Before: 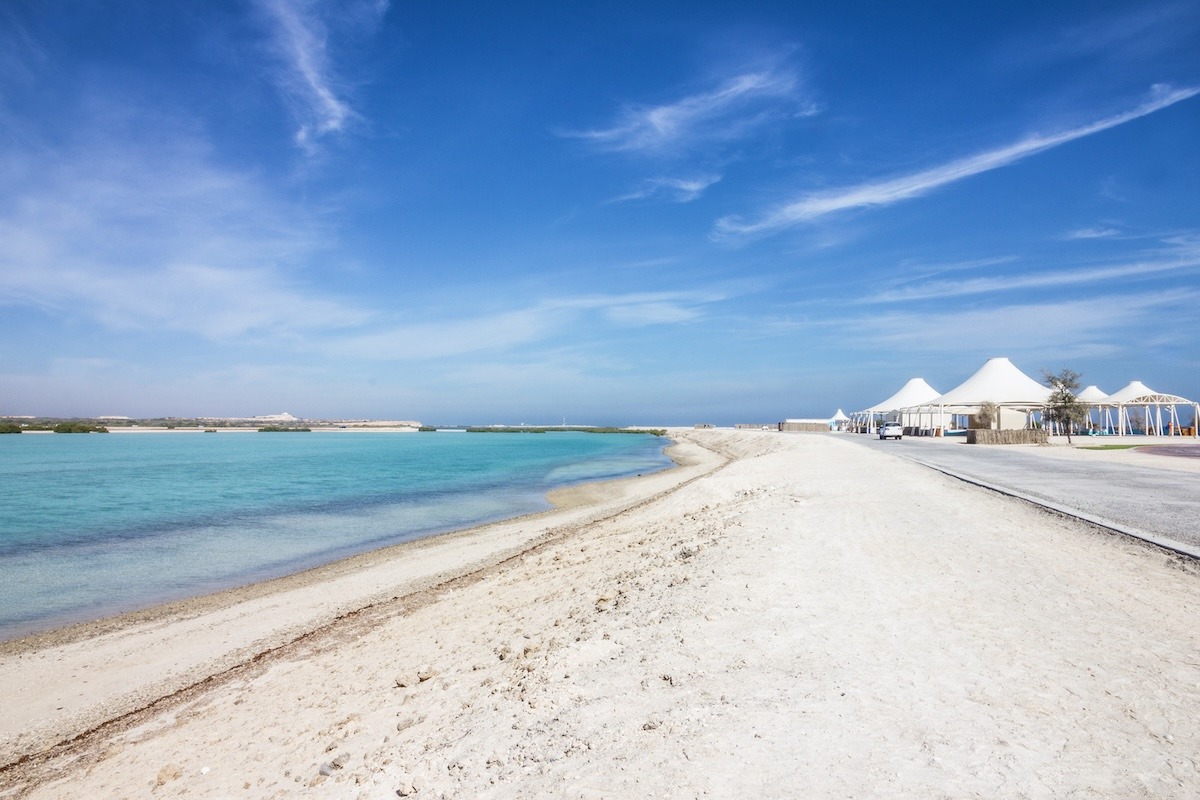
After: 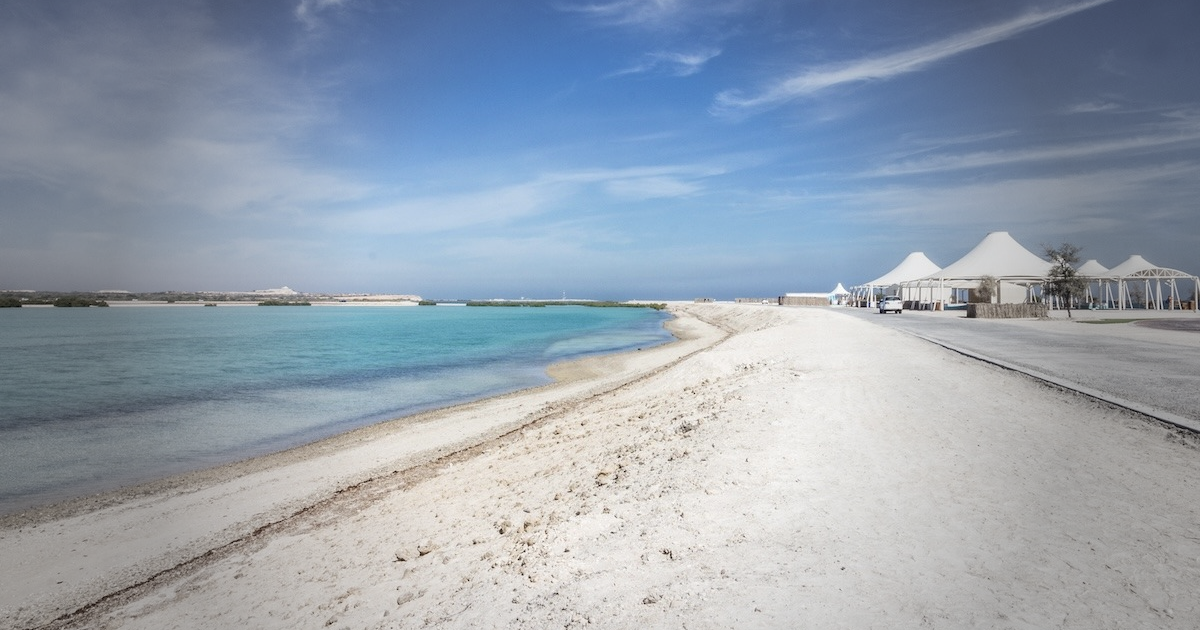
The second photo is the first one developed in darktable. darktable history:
crop and rotate: top 15.841%, bottom 5.312%
vignetting: fall-off start 40.99%, fall-off radius 40.52%
color correction: highlights b* 0.022, saturation 0.855
